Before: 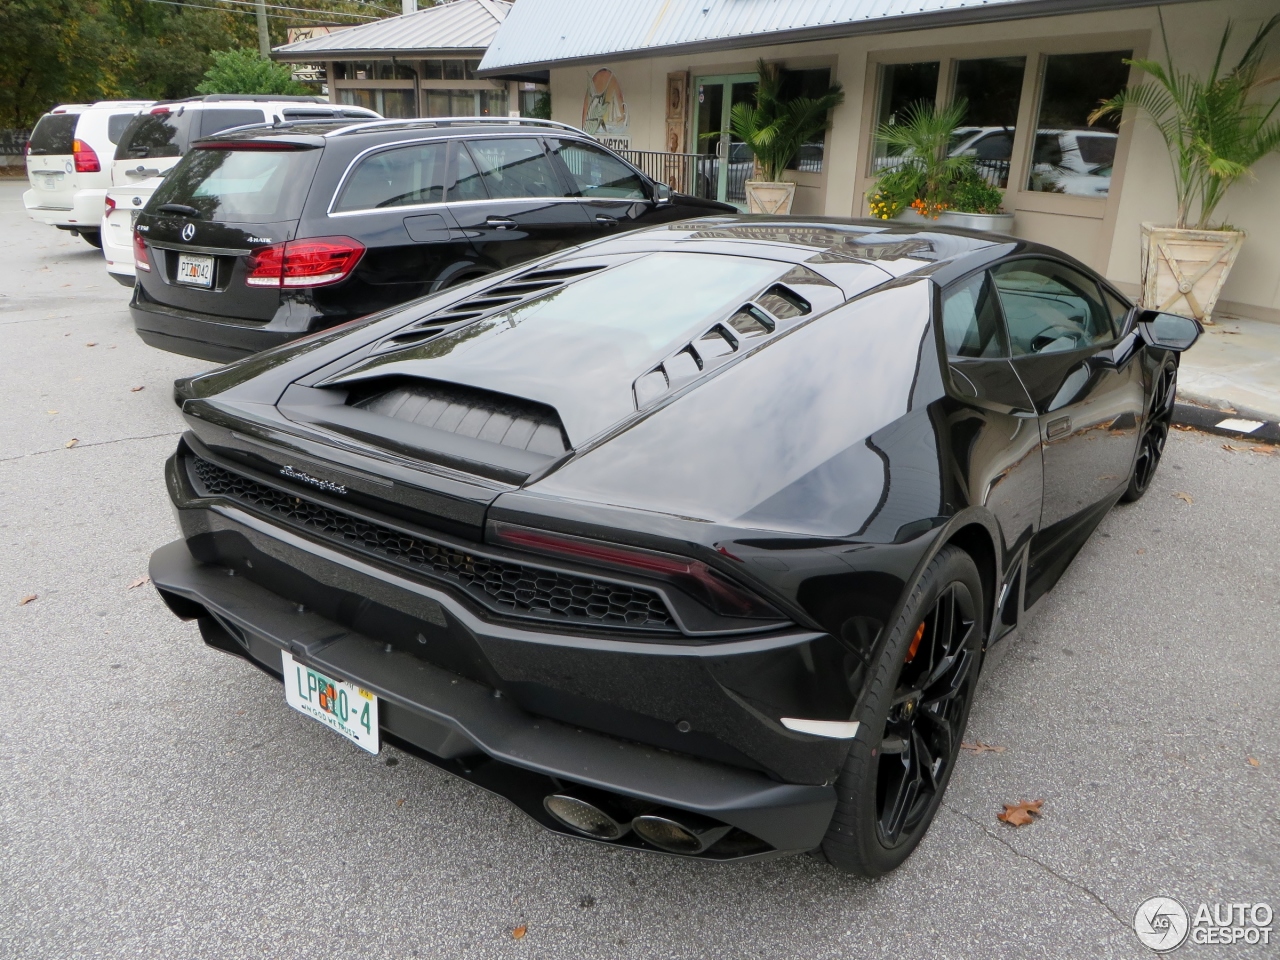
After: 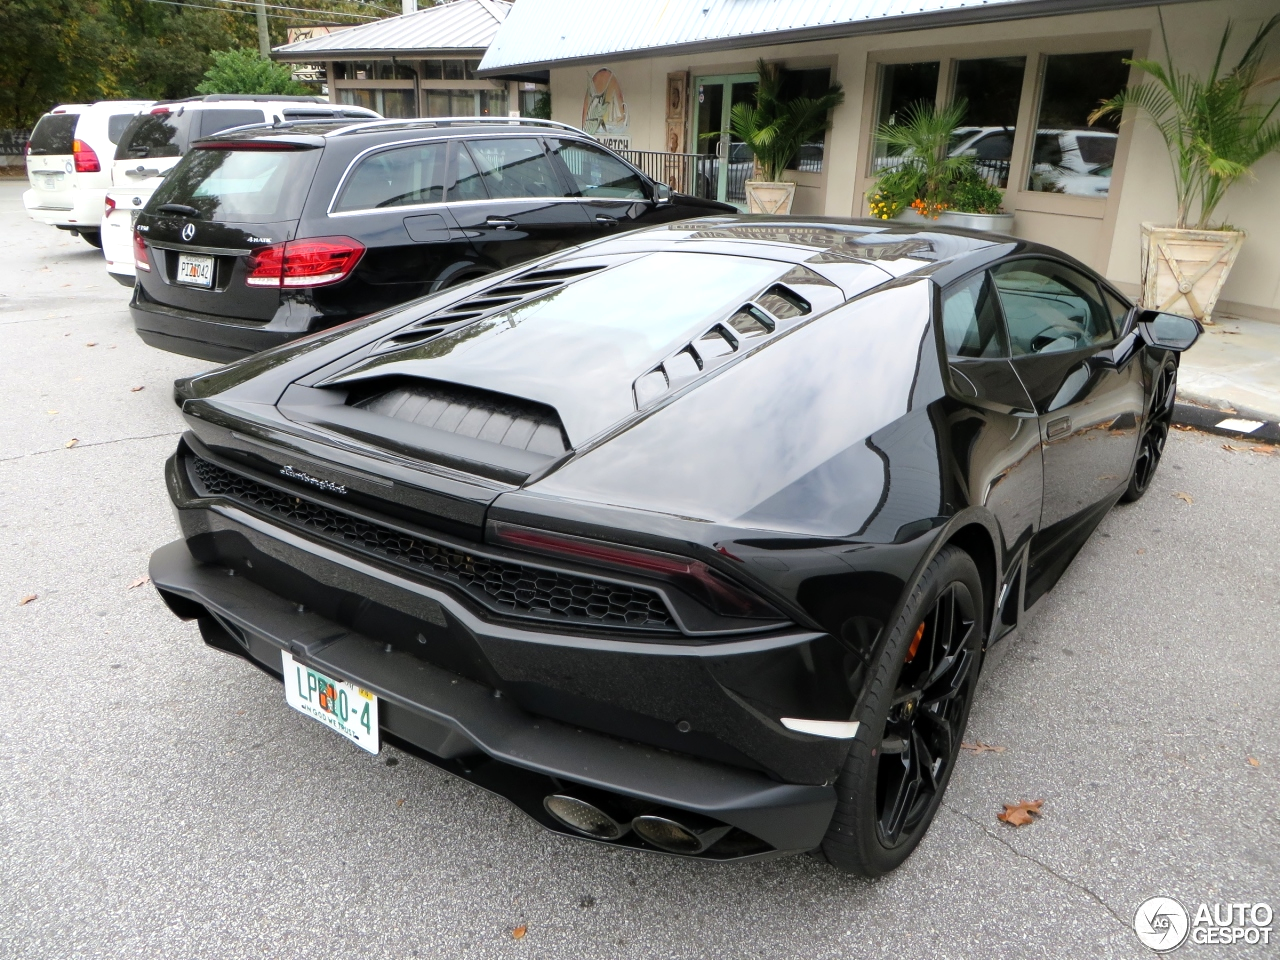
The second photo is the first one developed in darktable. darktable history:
tone equalizer: -8 EV -0.39 EV, -7 EV -0.363 EV, -6 EV -0.327 EV, -5 EV -0.223 EV, -3 EV 0.195 EV, -2 EV 0.325 EV, -1 EV 0.385 EV, +0 EV 0.428 EV, mask exposure compensation -0.515 EV
